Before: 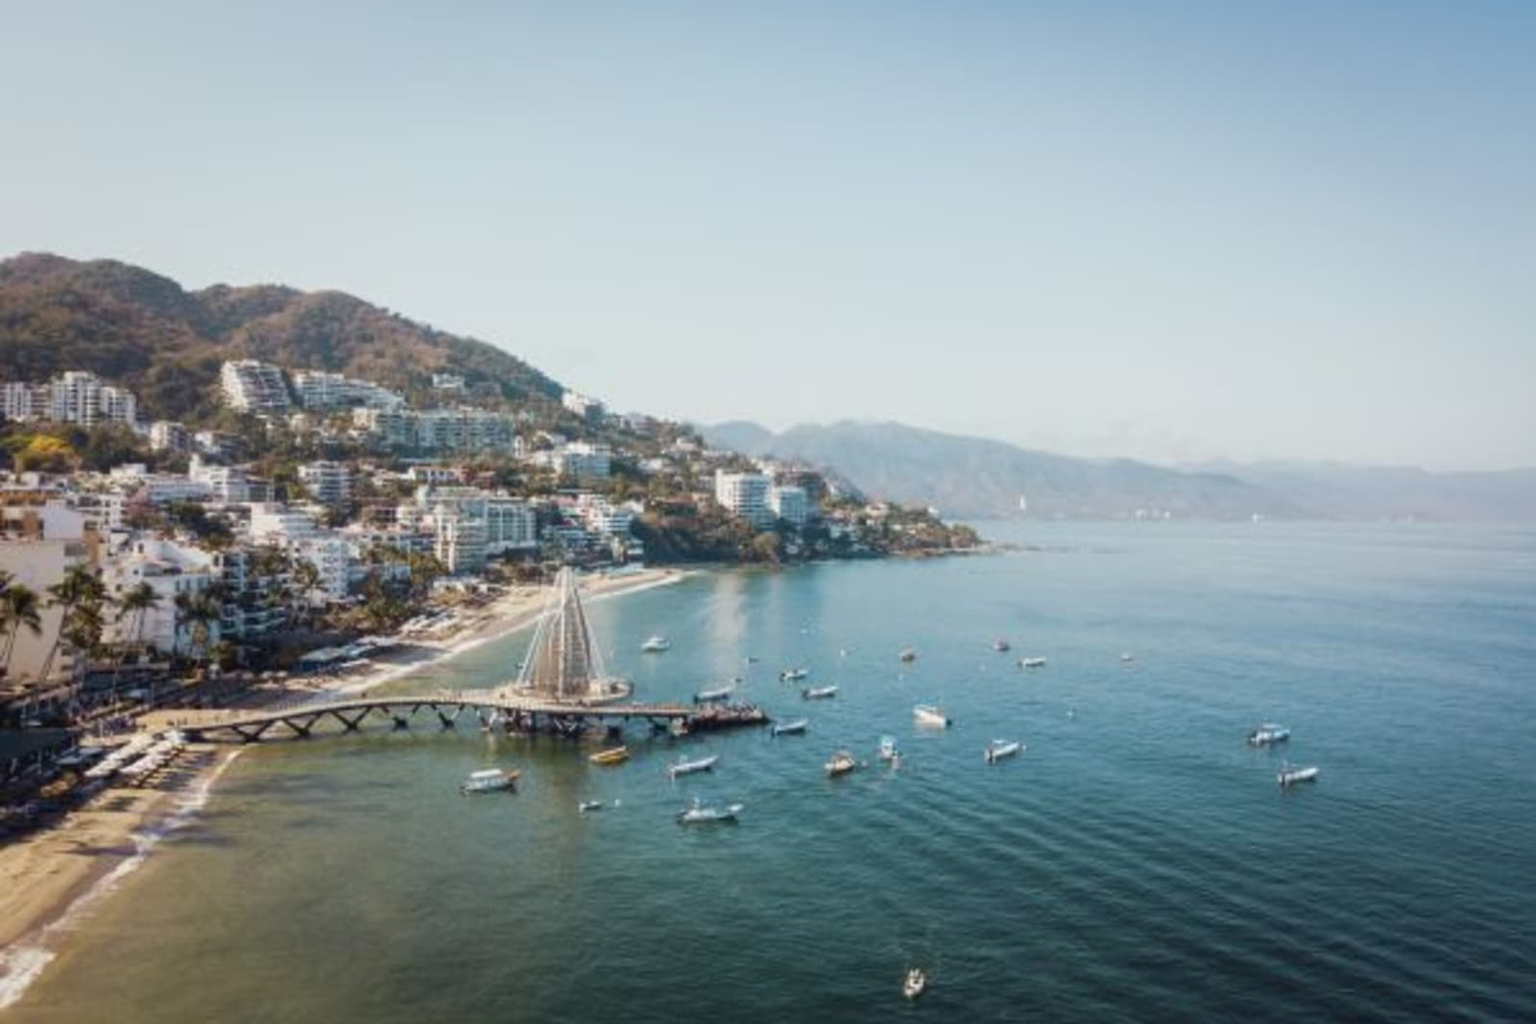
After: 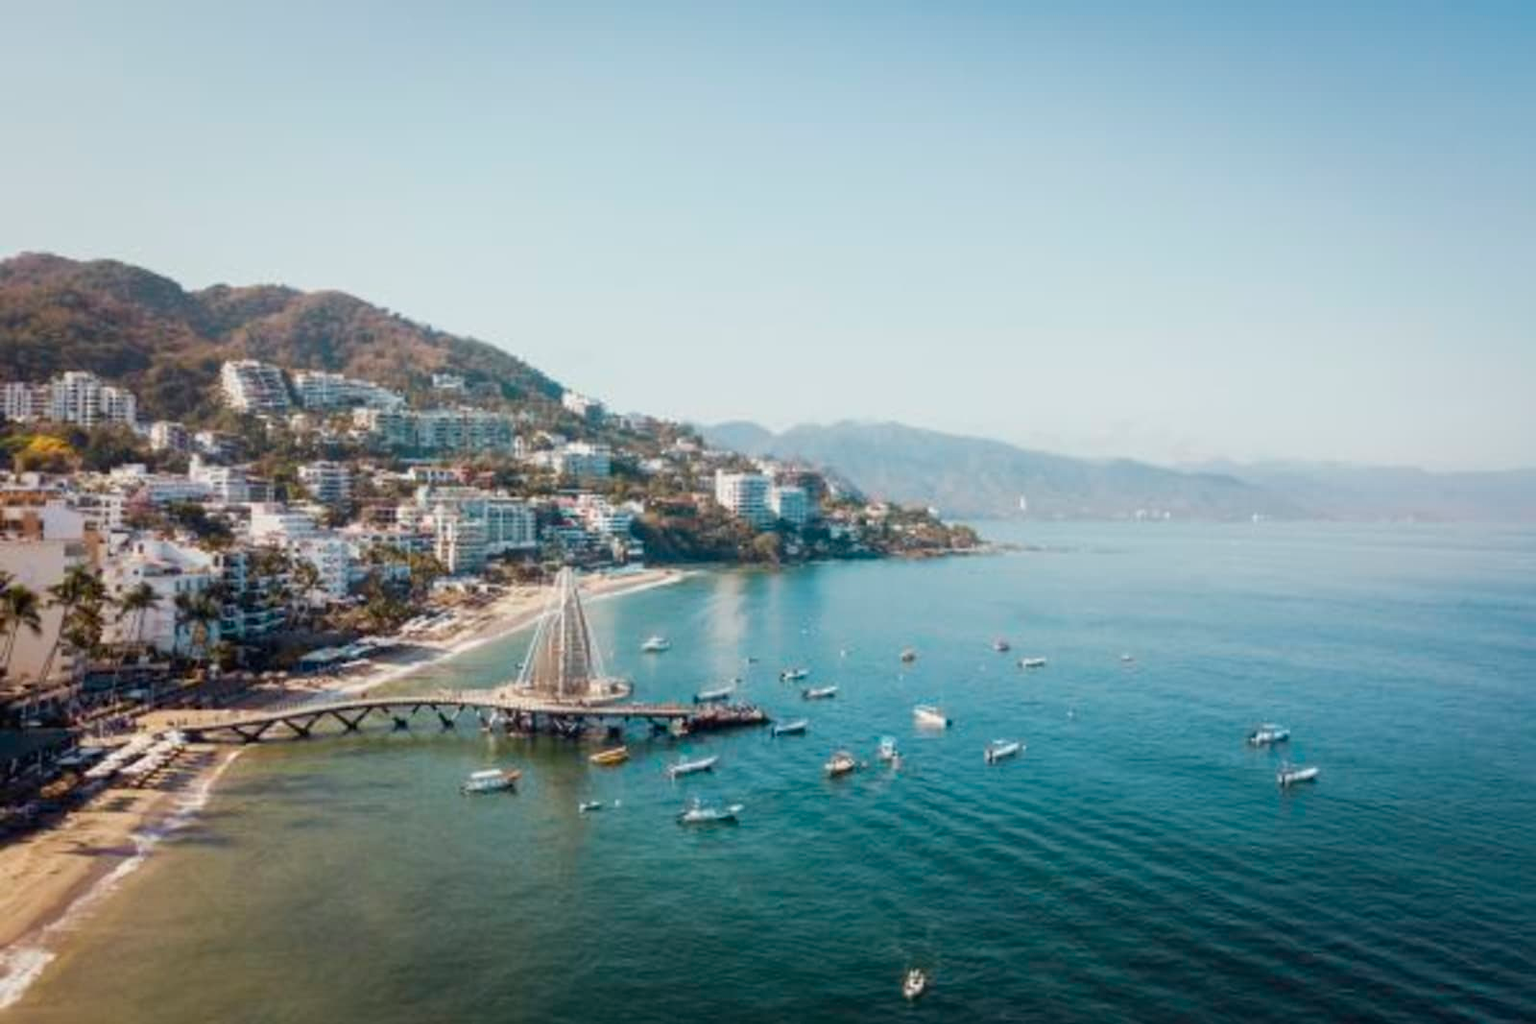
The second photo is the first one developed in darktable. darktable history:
shadows and highlights: radius 332.41, shadows 54.77, highlights -98.33, compress 94.51%, soften with gaussian
